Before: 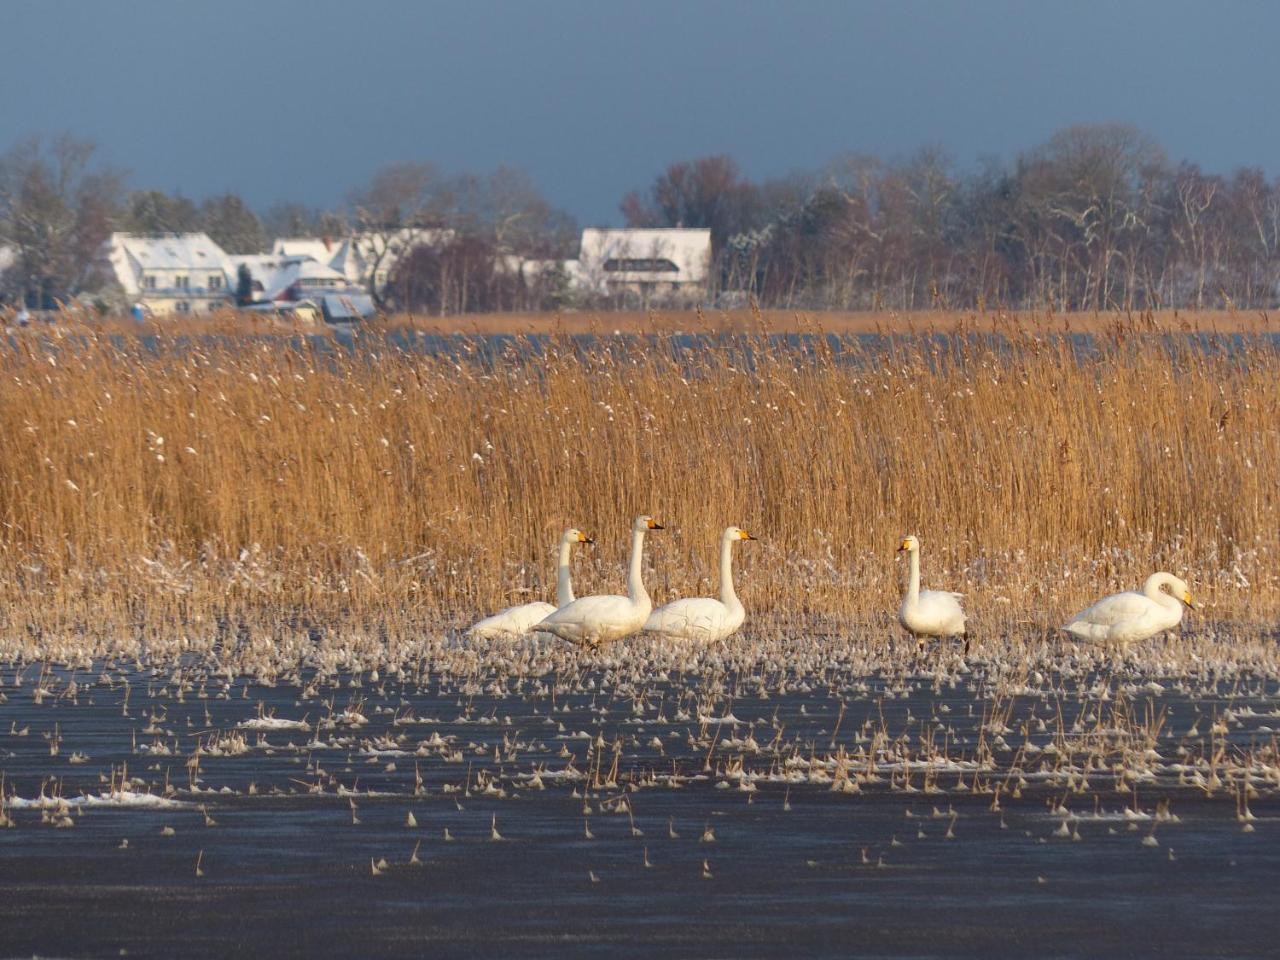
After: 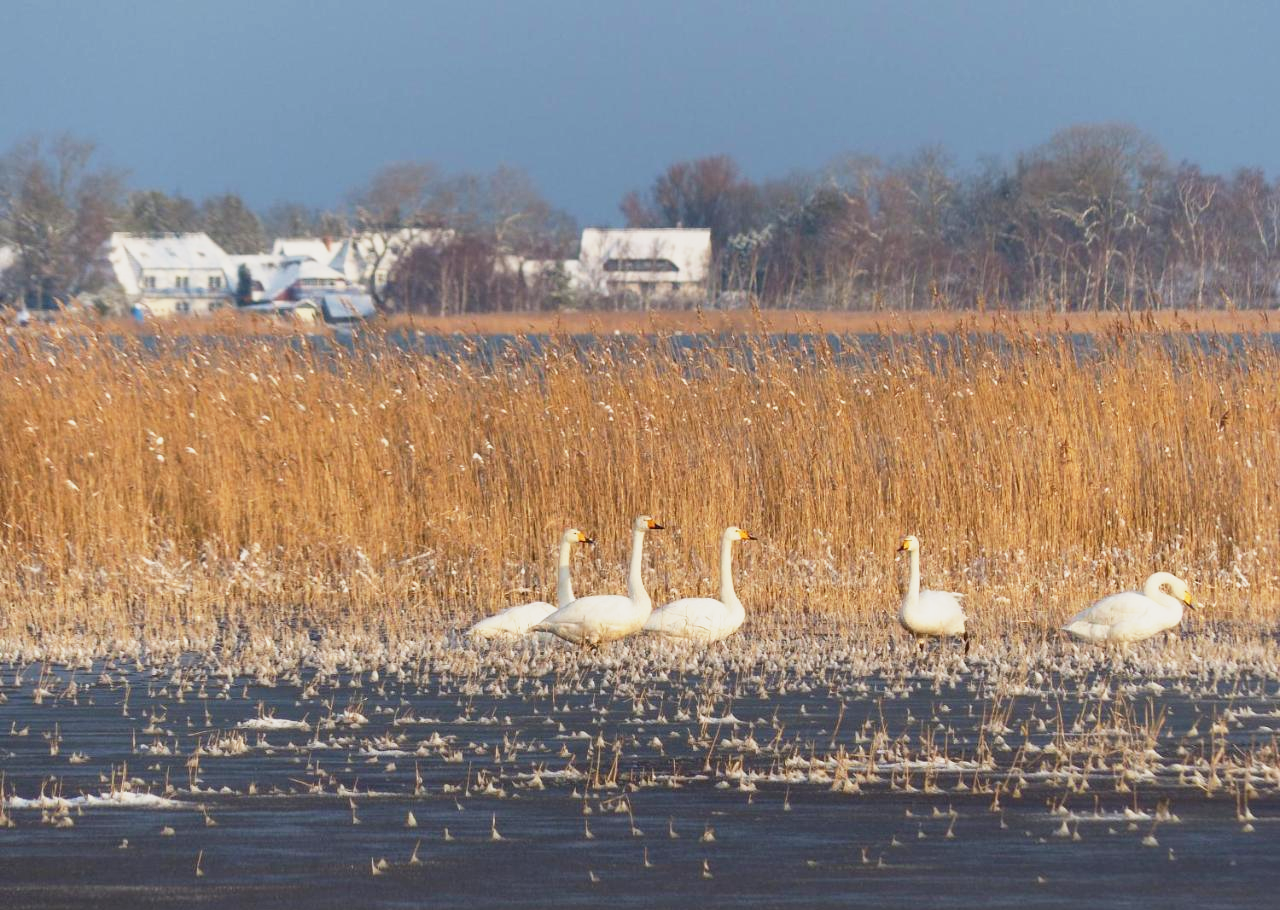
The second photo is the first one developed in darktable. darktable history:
crop and rotate: top 0.003%, bottom 5.199%
base curve: curves: ch0 [(0, 0) (0.088, 0.125) (0.176, 0.251) (0.354, 0.501) (0.613, 0.749) (1, 0.877)], preserve colors none
